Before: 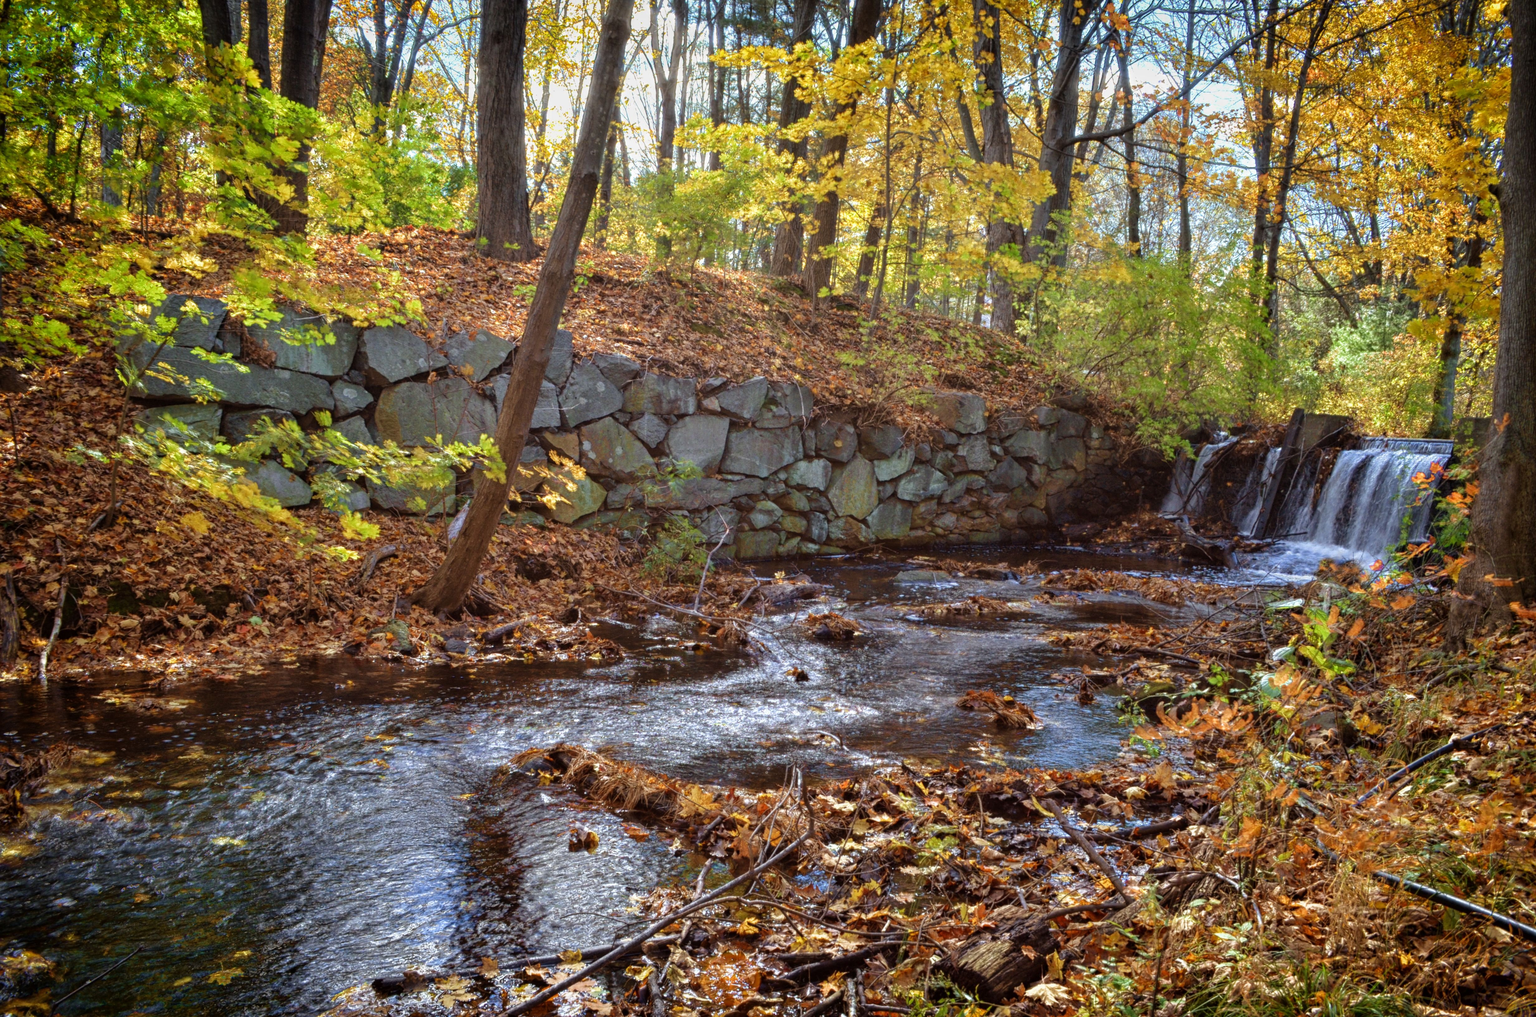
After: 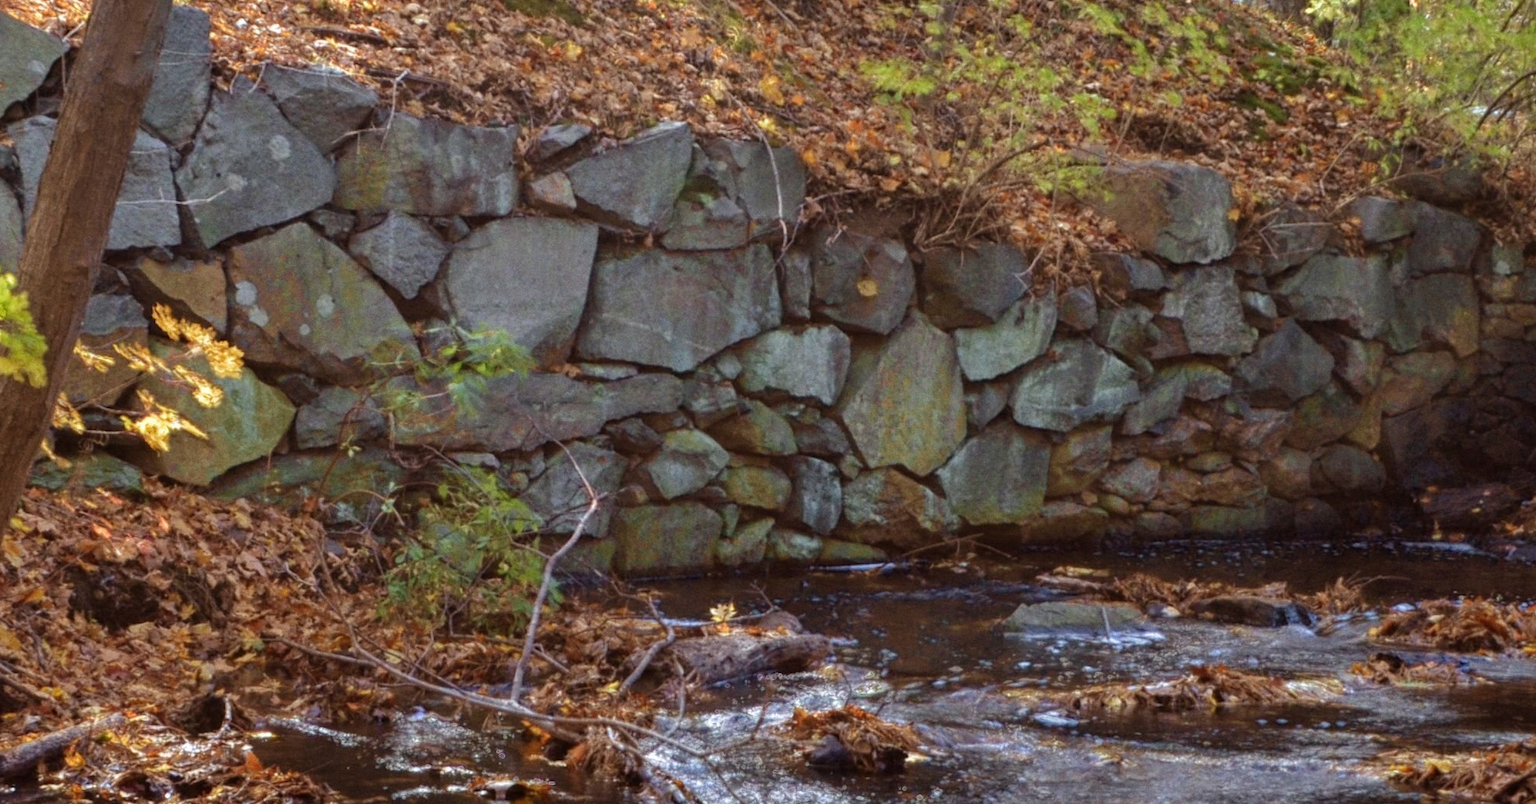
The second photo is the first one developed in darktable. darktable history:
grain: coarseness 0.09 ISO, strength 16.61%
crop: left 31.751%, top 32.172%, right 27.8%, bottom 35.83%
tone equalizer: on, module defaults
